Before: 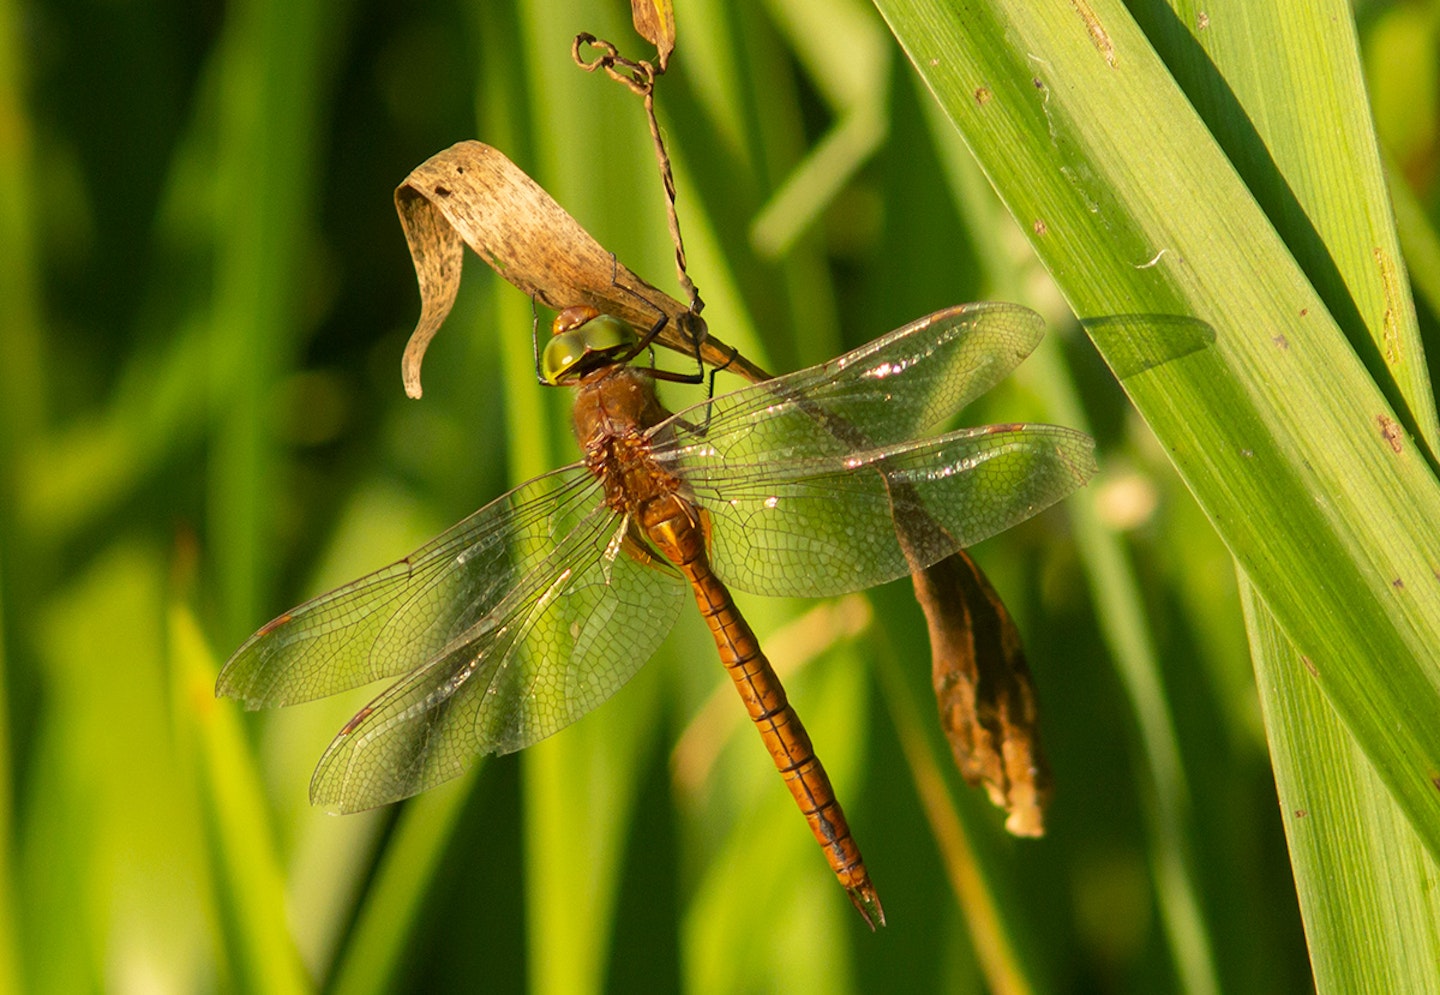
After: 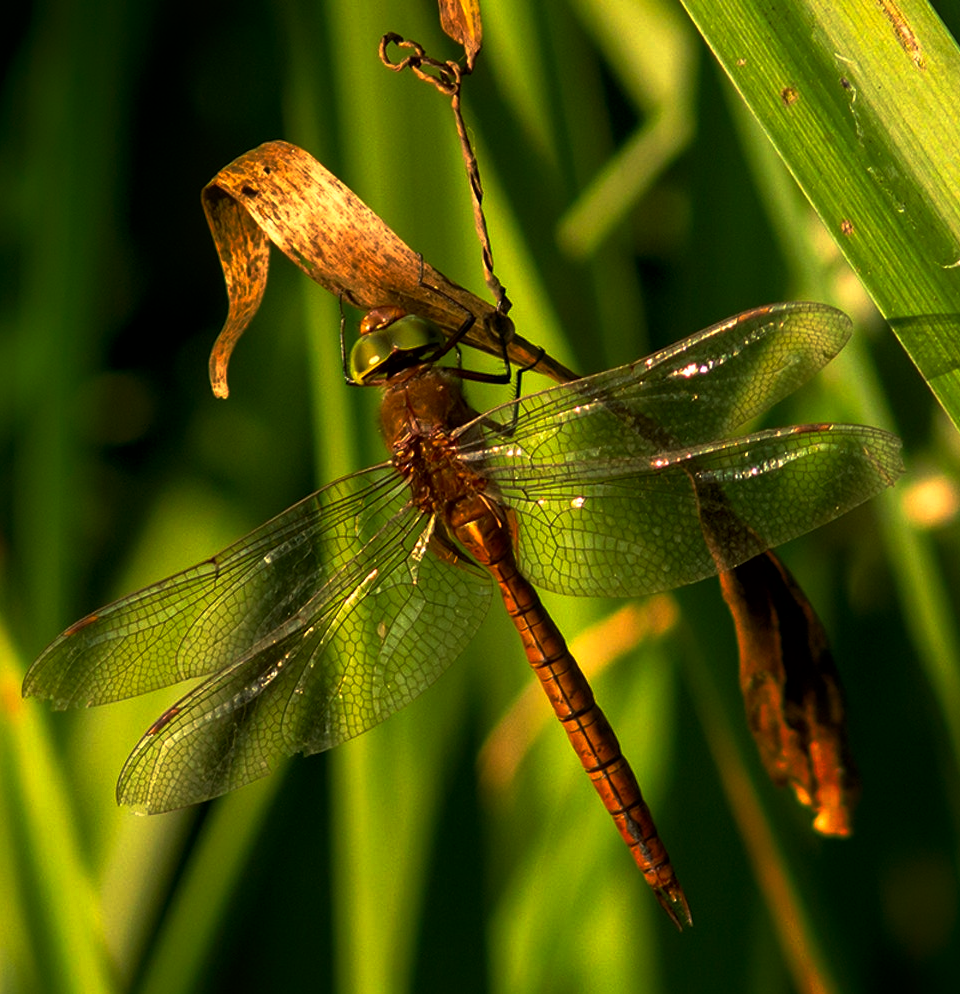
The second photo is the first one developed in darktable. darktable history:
crop and rotate: left 13.432%, right 19.883%
tone curve: curves: ch0 [(0, 0.023) (0.087, 0.065) (0.184, 0.168) (0.45, 0.54) (0.57, 0.683) (0.722, 0.825) (0.877, 0.948) (1, 1)]; ch1 [(0, 0) (0.388, 0.369) (0.44, 0.45) (0.495, 0.491) (0.534, 0.528) (0.657, 0.655) (1, 1)]; ch2 [(0, 0) (0.353, 0.317) (0.408, 0.427) (0.5, 0.497) (0.534, 0.544) (0.576, 0.605) (0.625, 0.631) (1, 1)], preserve colors none
local contrast: mode bilateral grid, contrast 19, coarseness 50, detail 140%, midtone range 0.2
shadows and highlights: shadows -56.16, highlights 85.24, soften with gaussian
base curve: curves: ch0 [(0, 0) (0.564, 0.291) (0.802, 0.731) (1, 1)], preserve colors none
